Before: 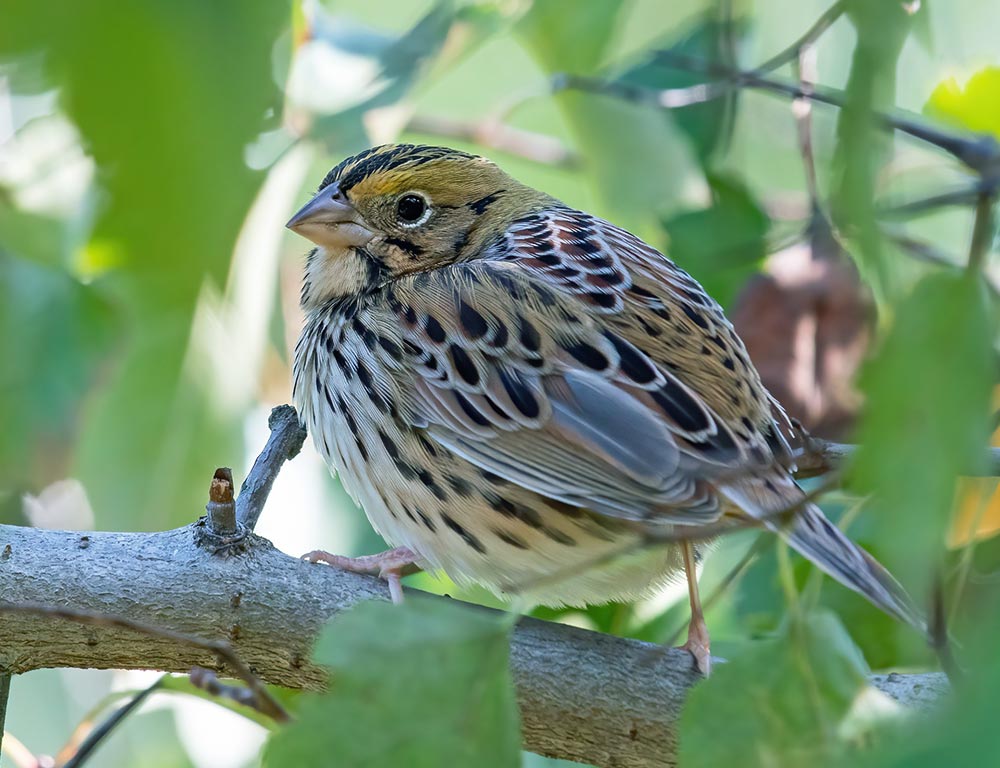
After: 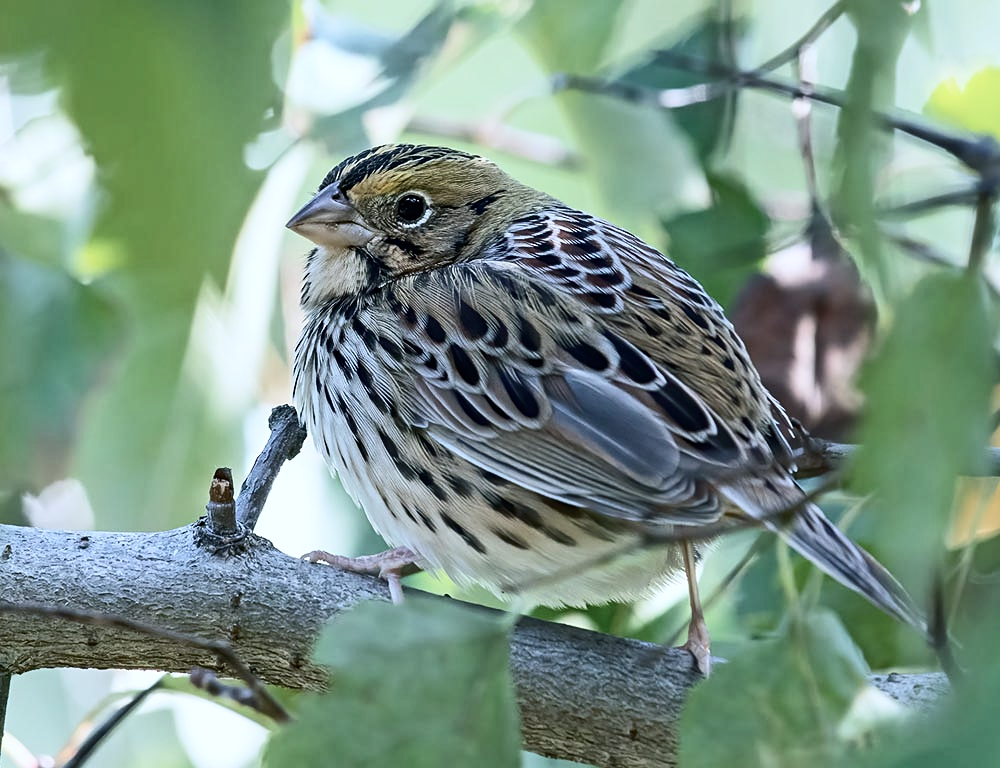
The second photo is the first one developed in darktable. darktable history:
sharpen: amount 0.217
contrast brightness saturation: contrast 0.252, saturation -0.317
color calibration: x 0.367, y 0.376, temperature 4353.88 K
